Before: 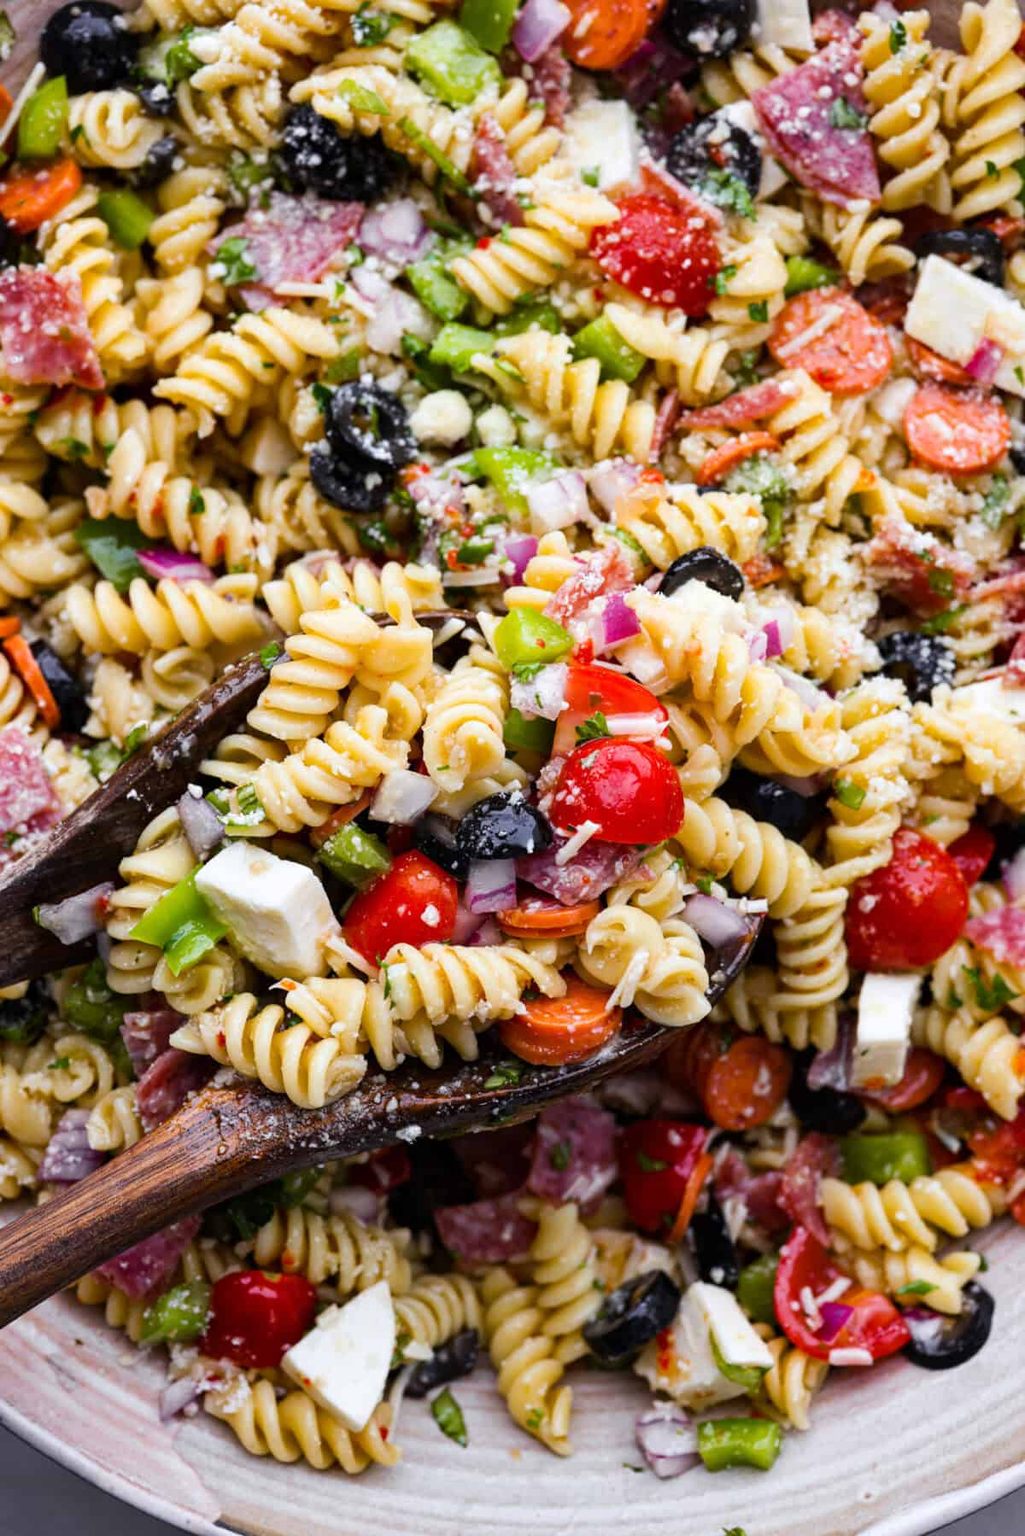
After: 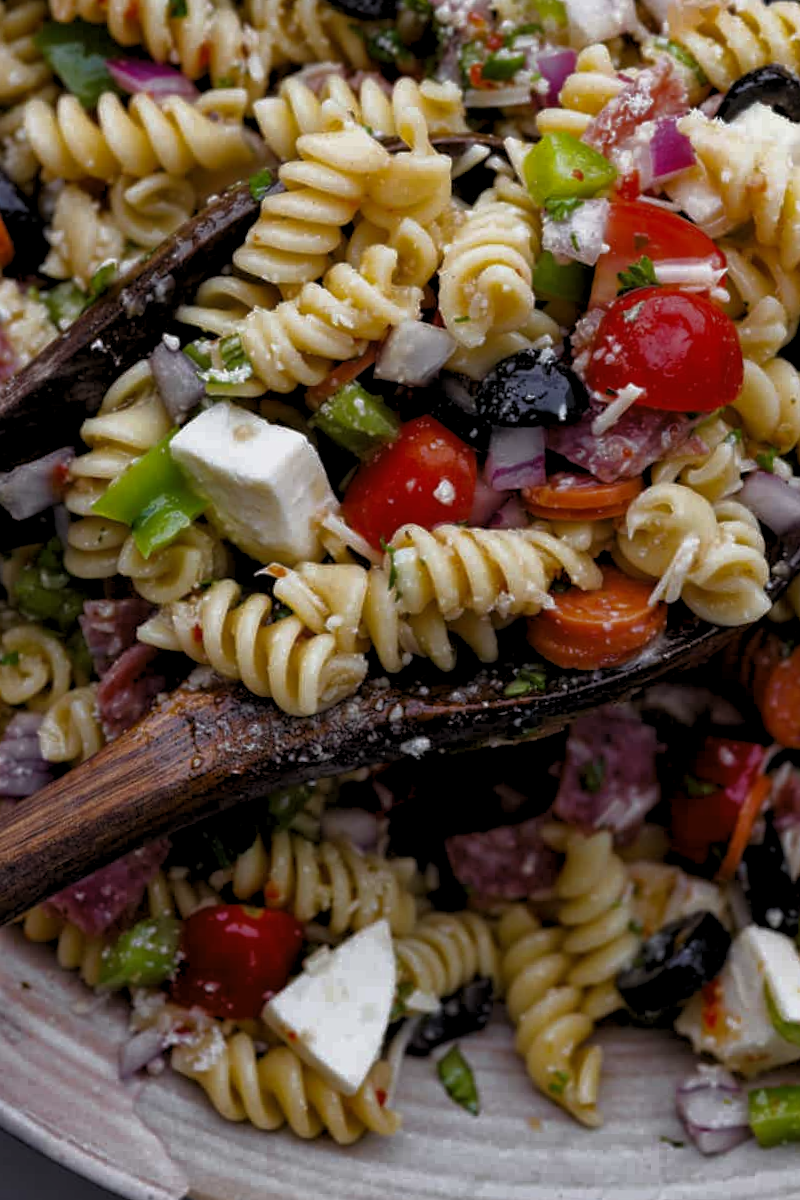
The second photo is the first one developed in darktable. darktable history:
tone equalizer: -8 EV 0.25 EV, -7 EV 0.417 EV, -6 EV 0.417 EV, -5 EV 0.25 EV, -3 EV -0.25 EV, -2 EV -0.417 EV, -1 EV -0.417 EV, +0 EV -0.25 EV, edges refinement/feathering 500, mask exposure compensation -1.57 EV, preserve details guided filter
rgb curve: curves: ch0 [(0, 0) (0.415, 0.237) (1, 1)]
crop and rotate: angle -0.82°, left 3.85%, top 31.828%, right 27.992%
levels: levels [0.055, 0.477, 0.9]
